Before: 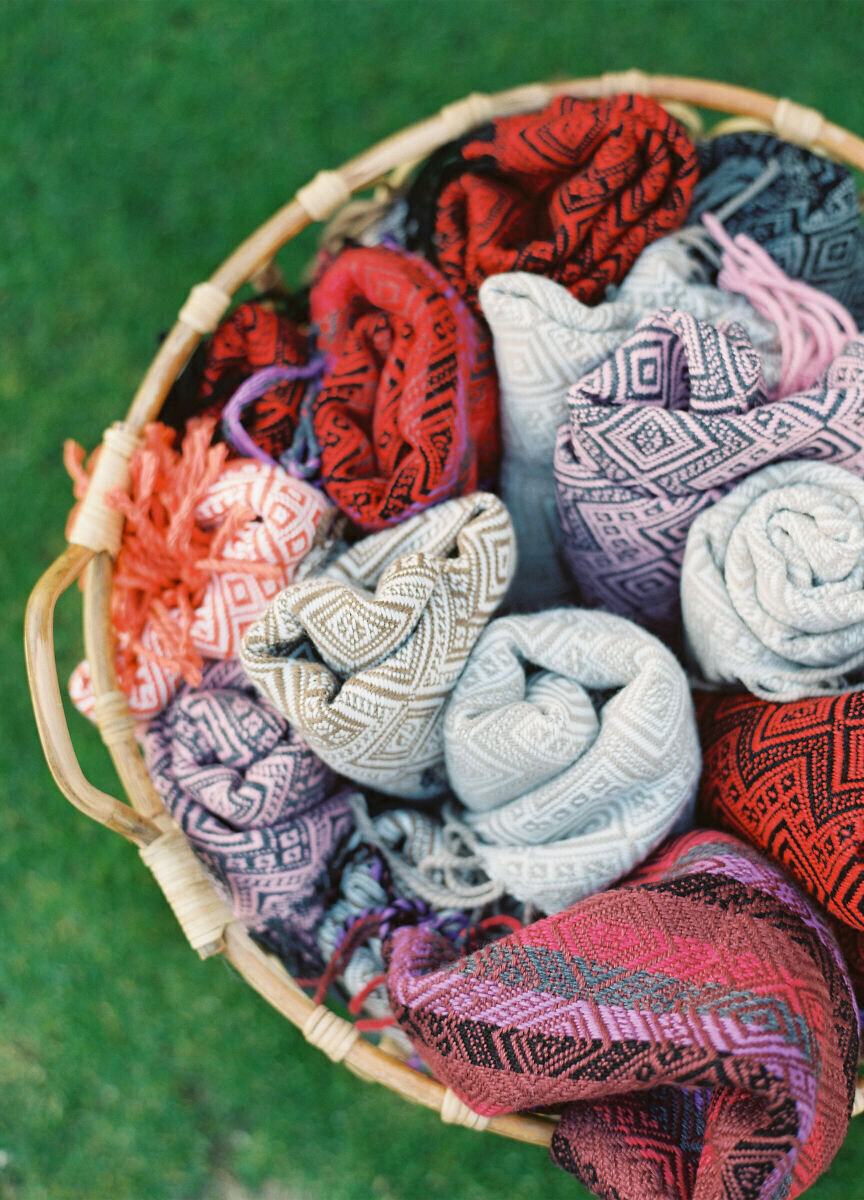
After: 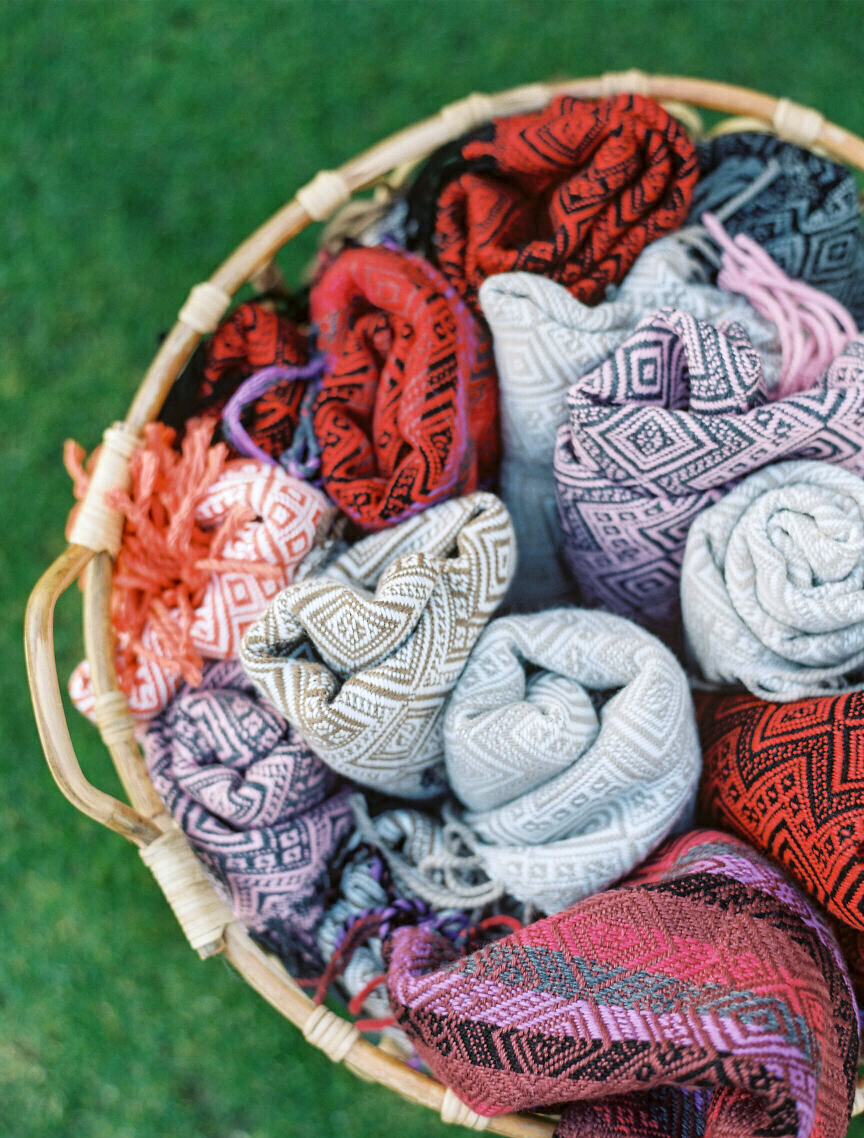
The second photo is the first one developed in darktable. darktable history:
crop and rotate: top 0%, bottom 5.097%
white balance: red 0.974, blue 1.044
local contrast: on, module defaults
